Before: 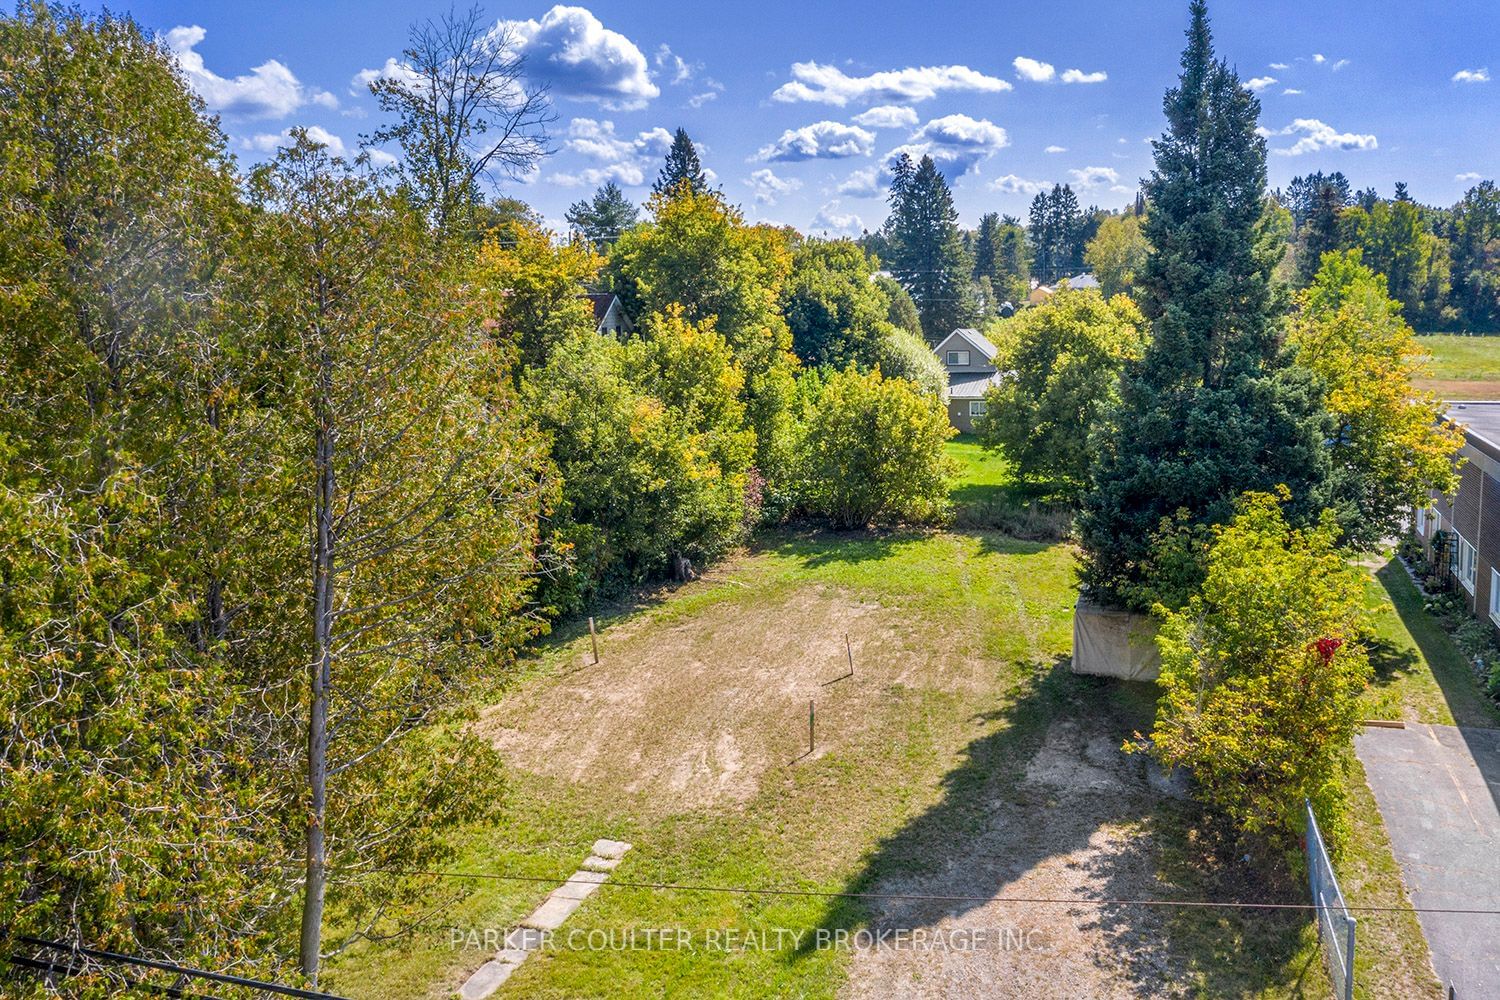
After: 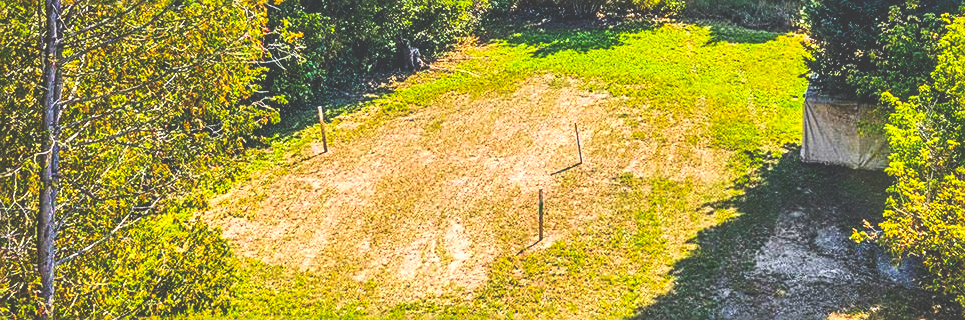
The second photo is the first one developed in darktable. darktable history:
sharpen: amount 0.6
crop: left 18.091%, top 51.13%, right 17.525%, bottom 16.85%
local contrast: on, module defaults
rgb curve: curves: ch0 [(0, 0.186) (0.314, 0.284) (0.775, 0.708) (1, 1)], compensate middle gray true, preserve colors none
color balance rgb: linear chroma grading › global chroma 15%, perceptual saturation grading › global saturation 30%
base curve: curves: ch0 [(0, 0) (0.204, 0.334) (0.55, 0.733) (1, 1)], preserve colors none
contrast brightness saturation: contrast 0.23, brightness 0.1, saturation 0.29
